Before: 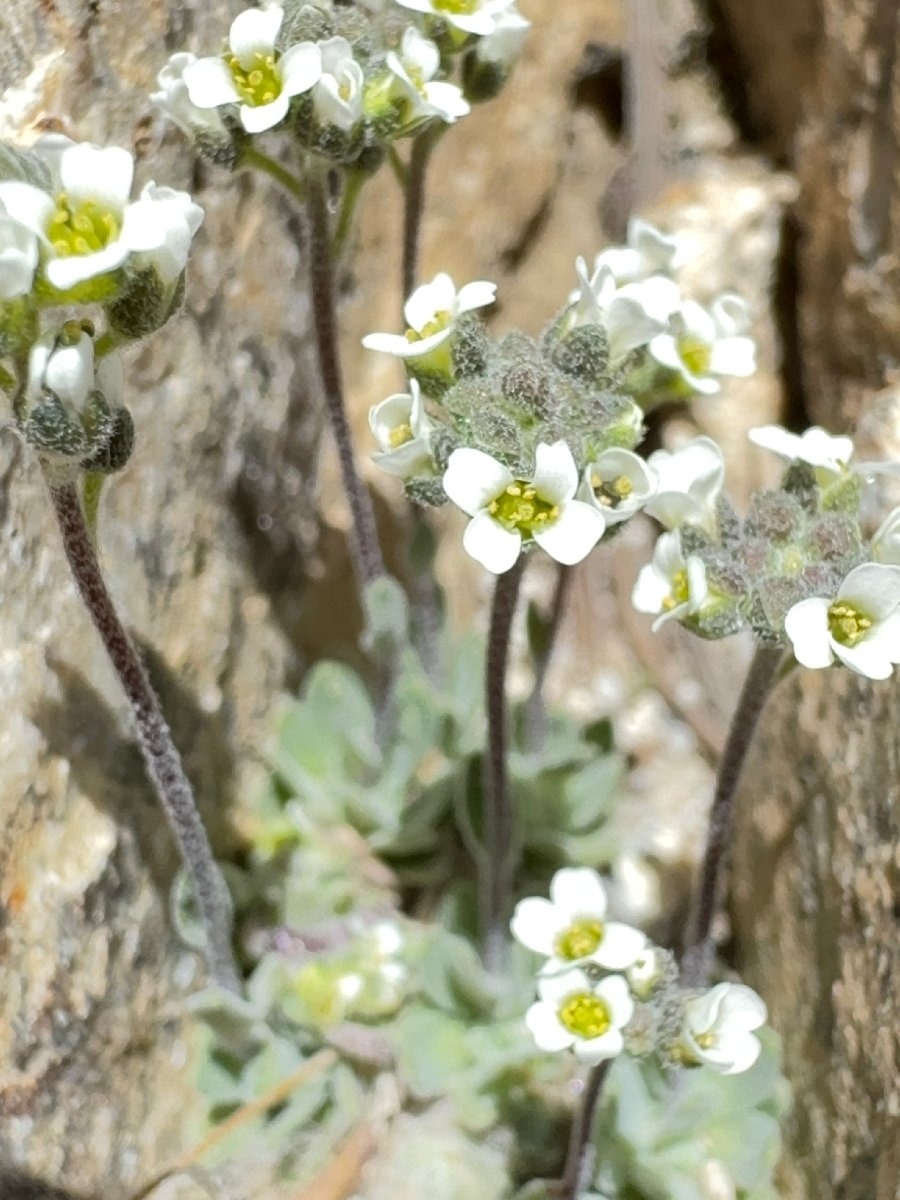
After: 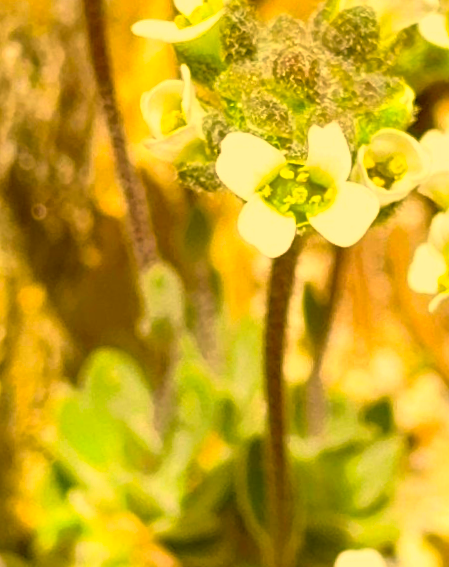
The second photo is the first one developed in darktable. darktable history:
shadows and highlights: on, module defaults
rotate and perspective: rotation -1.42°, crop left 0.016, crop right 0.984, crop top 0.035, crop bottom 0.965
crop: left 25%, top 25%, right 25%, bottom 25%
color correction: highlights a* 10.44, highlights b* 30.04, shadows a* 2.73, shadows b* 17.51, saturation 1.72
base curve: curves: ch0 [(0, 0) (0.557, 0.834) (1, 1)]
